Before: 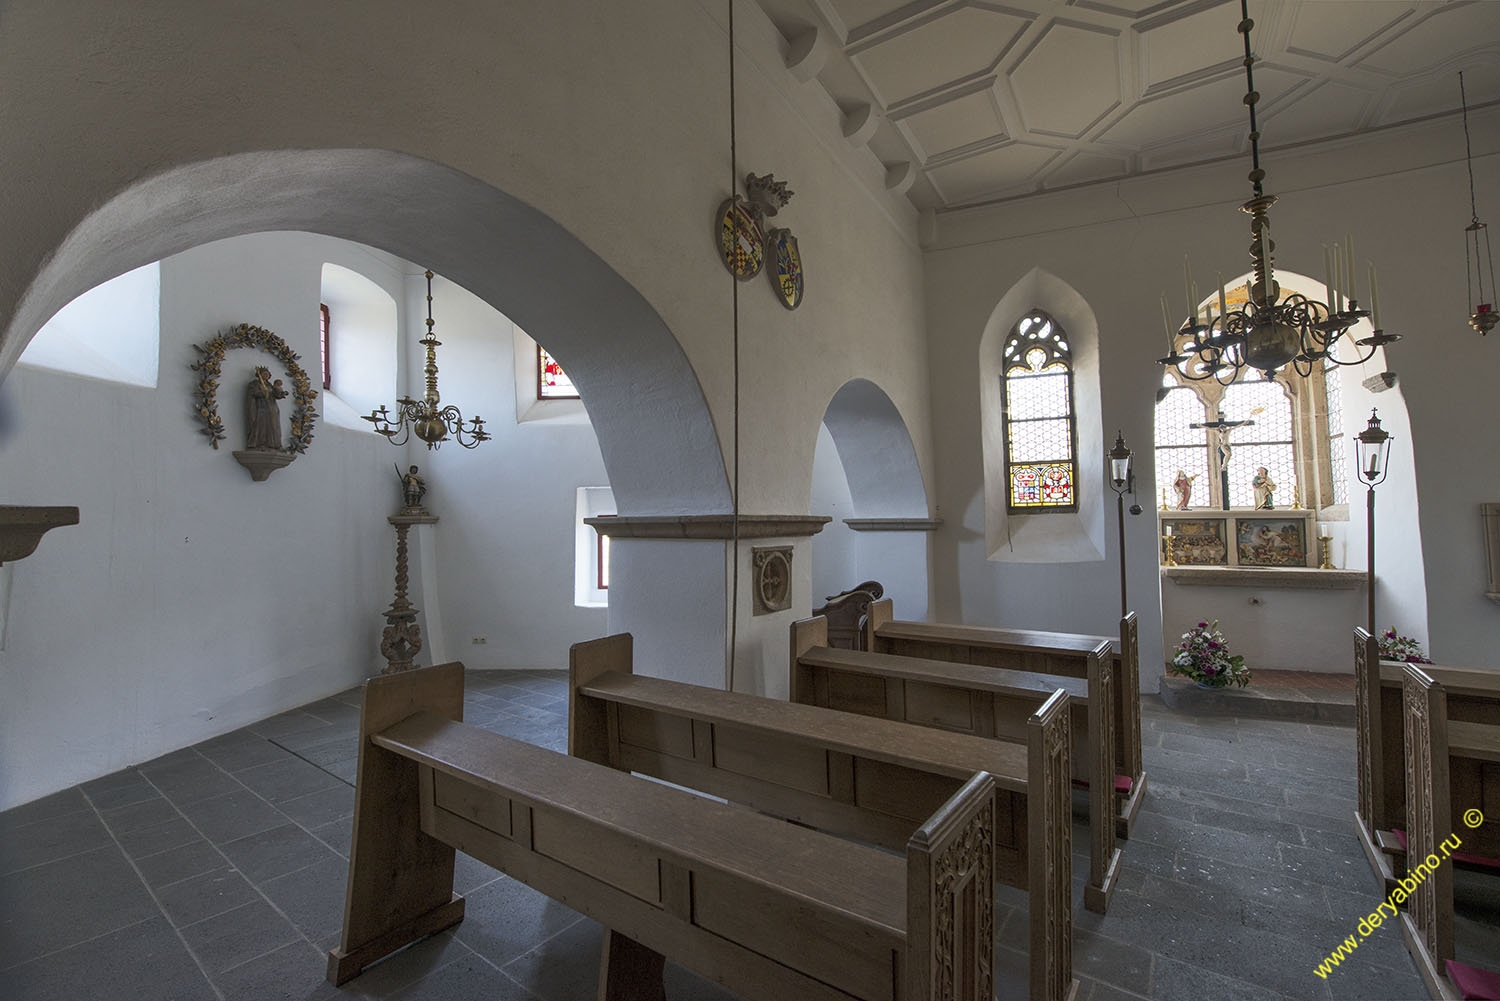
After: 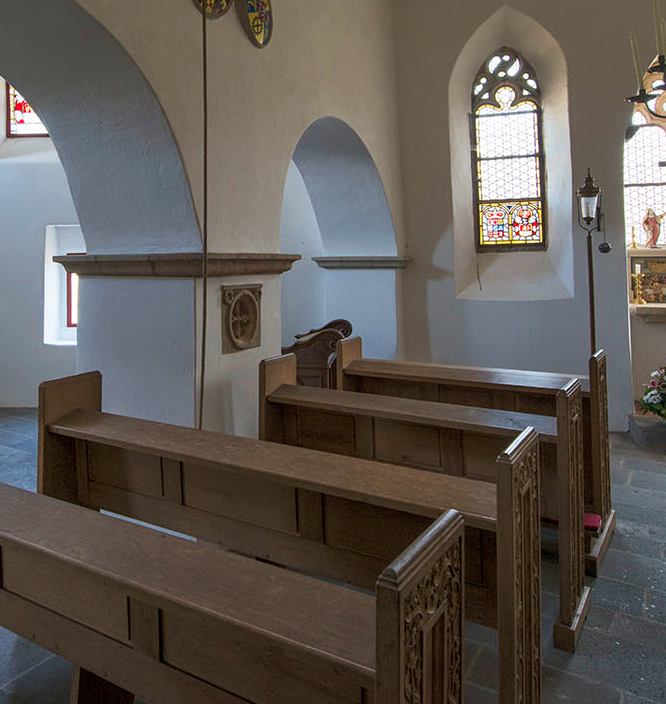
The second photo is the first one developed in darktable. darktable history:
crop: left 35.432%, top 26.233%, right 20.145%, bottom 3.432%
velvia: on, module defaults
